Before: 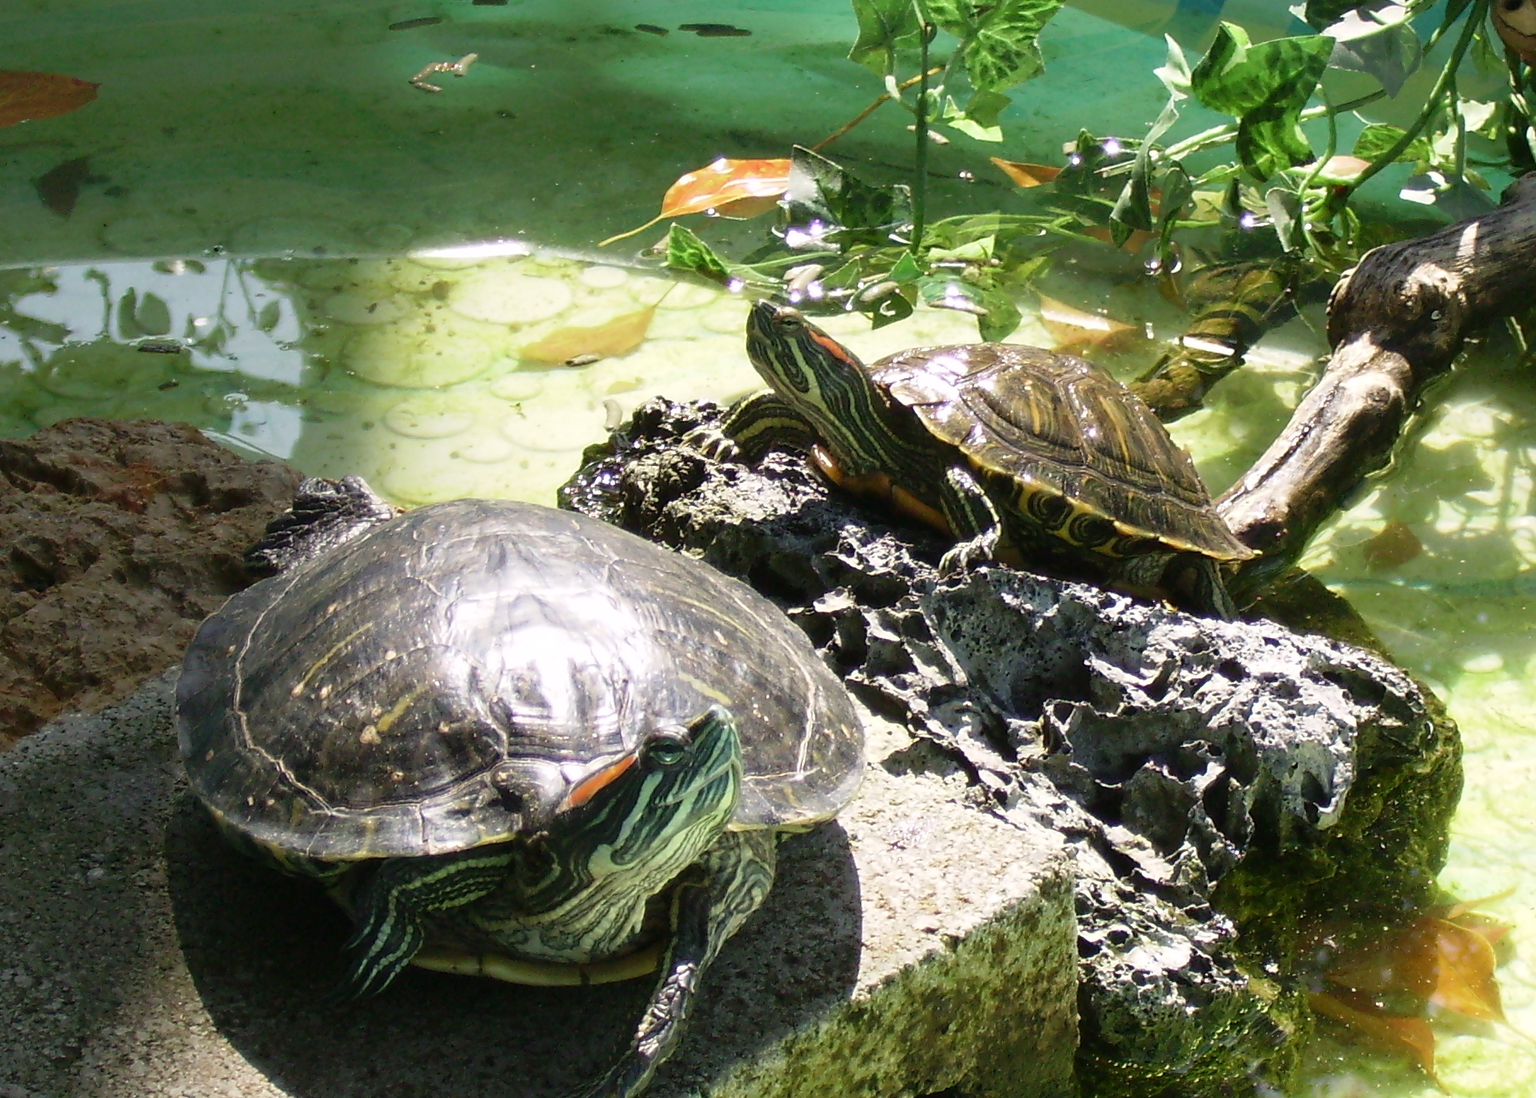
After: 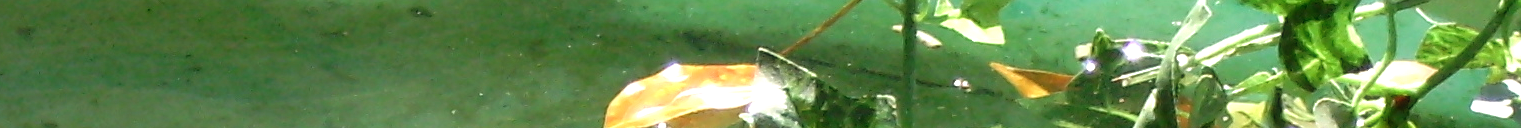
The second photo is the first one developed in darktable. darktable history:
exposure: exposure 0.669 EV, compensate highlight preservation false
crop and rotate: left 9.644%, top 9.491%, right 6.021%, bottom 80.509%
haze removal: strength -0.05
